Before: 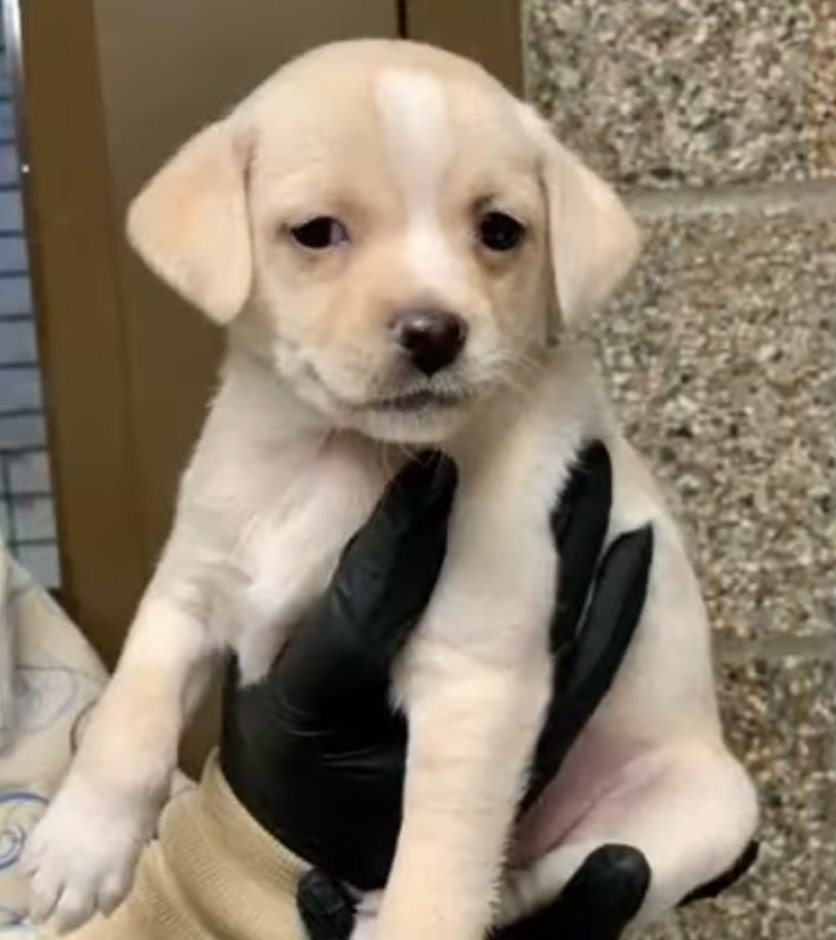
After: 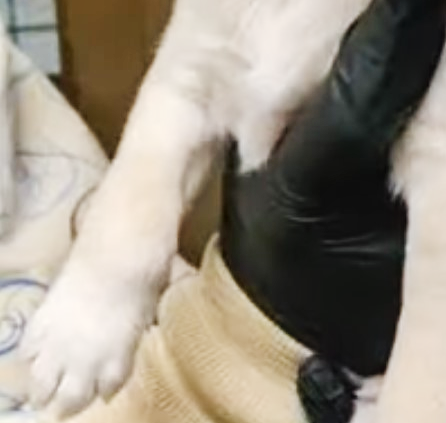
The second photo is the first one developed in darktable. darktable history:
local contrast: on, module defaults
tone curve: curves: ch0 [(0, 0) (0.003, 0.003) (0.011, 0.014) (0.025, 0.033) (0.044, 0.06) (0.069, 0.096) (0.1, 0.132) (0.136, 0.174) (0.177, 0.226) (0.224, 0.282) (0.277, 0.352) (0.335, 0.435) (0.399, 0.524) (0.468, 0.615) (0.543, 0.695) (0.623, 0.771) (0.709, 0.835) (0.801, 0.894) (0.898, 0.944) (1, 1)], preserve colors none
crop and rotate: top 54.778%, right 46.61%, bottom 0.159%
